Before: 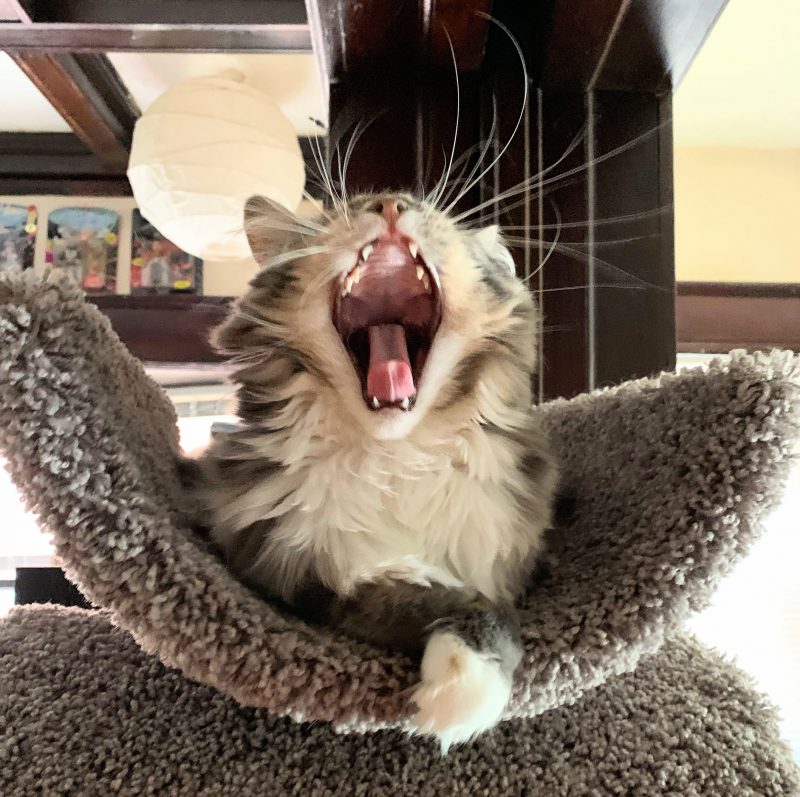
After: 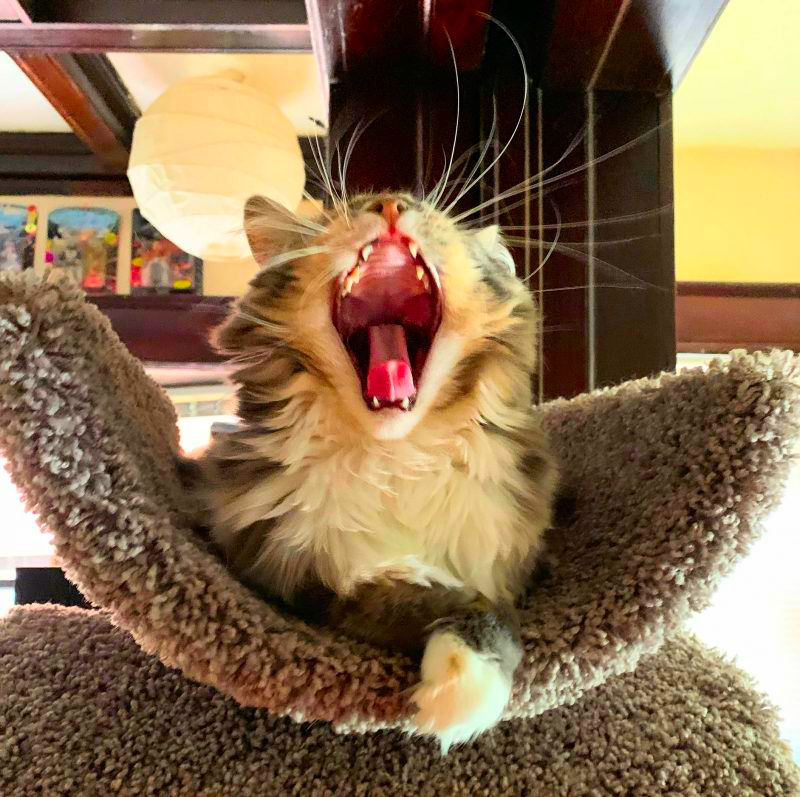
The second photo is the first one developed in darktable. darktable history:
color correction: highlights b* 0.048, saturation 2.14
